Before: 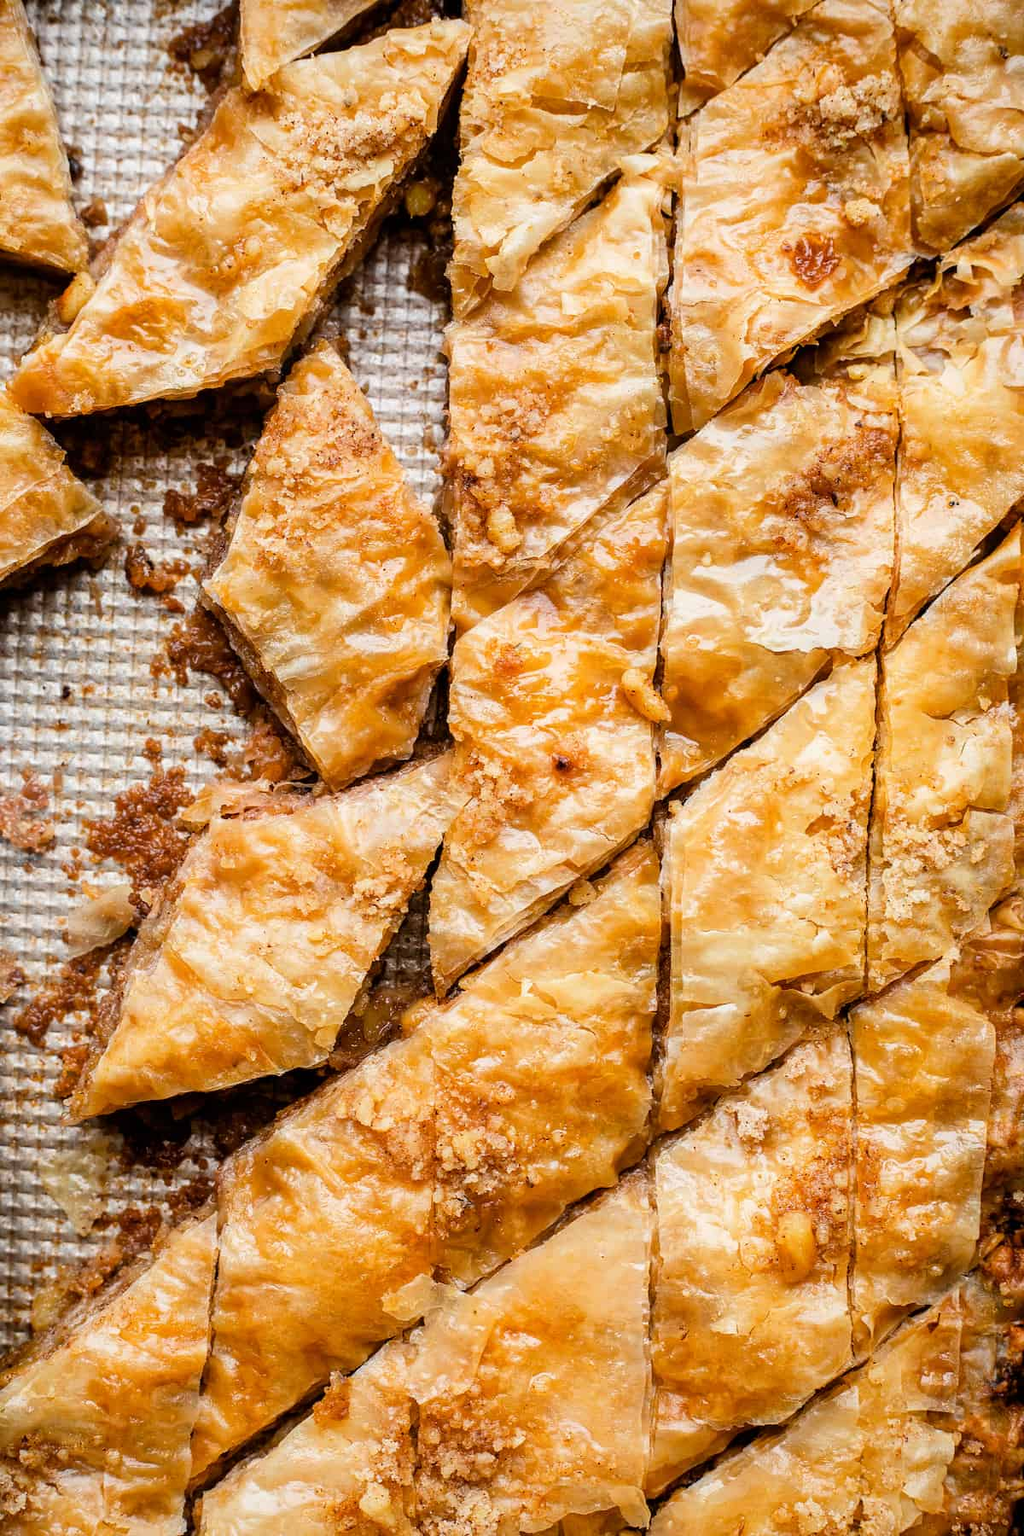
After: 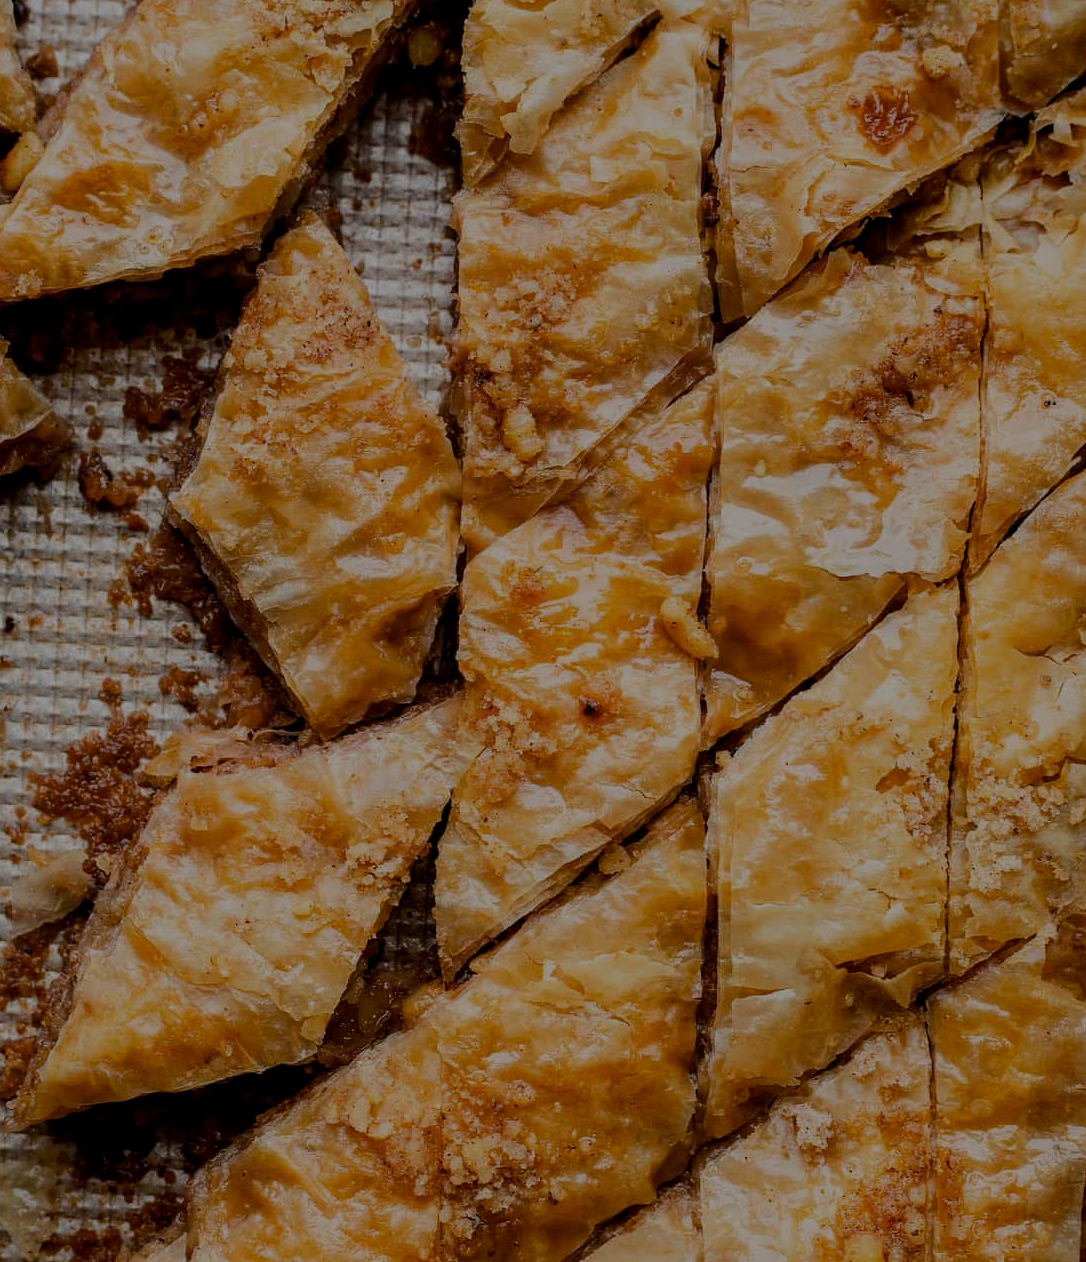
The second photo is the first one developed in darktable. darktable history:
tone equalizer: -8 EV -1.98 EV, -7 EV -1.97 EV, -6 EV -1.98 EV, -5 EV -2 EV, -4 EV -1.96 EV, -3 EV -1.98 EV, -2 EV -2 EV, -1 EV -1.61 EV, +0 EV -1.98 EV, mask exposure compensation -0.491 EV
exposure: black level correction 0.007, compensate highlight preservation false
crop: left 5.744%, top 10.402%, right 3.708%, bottom 19.466%
